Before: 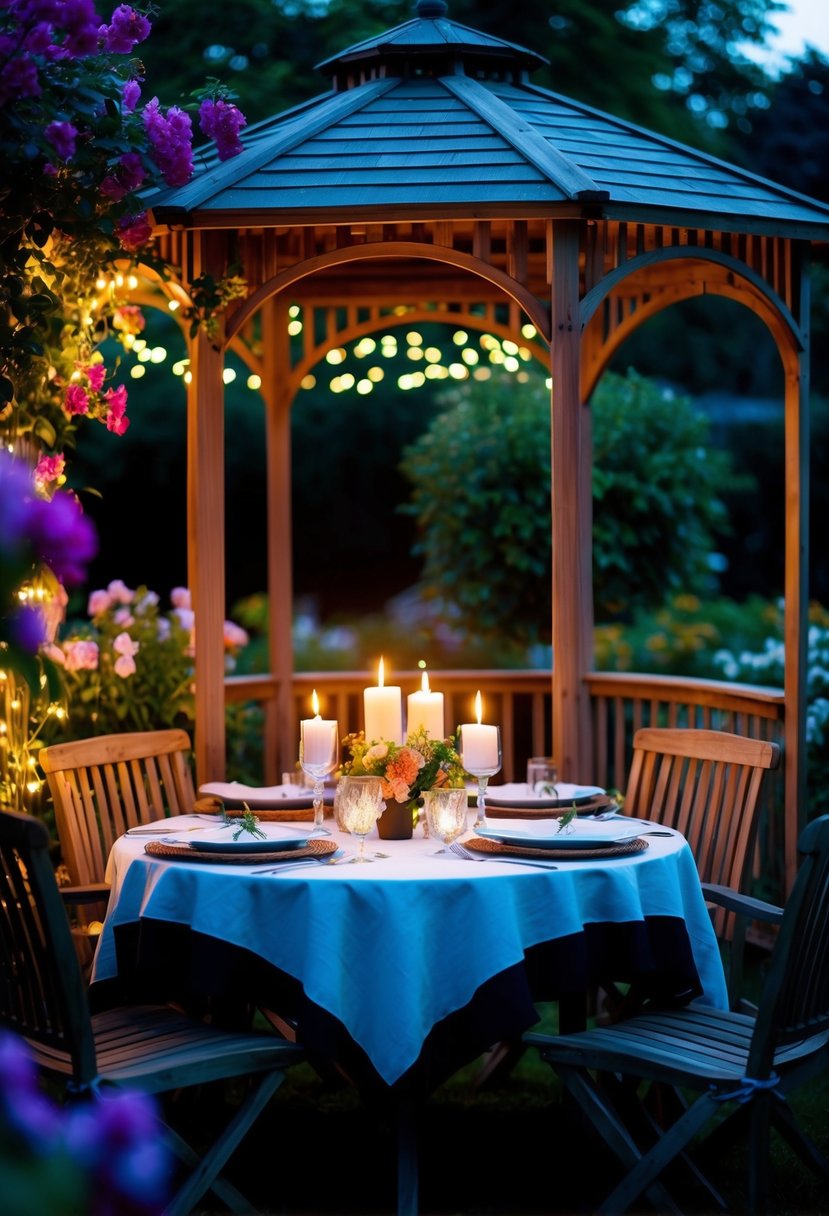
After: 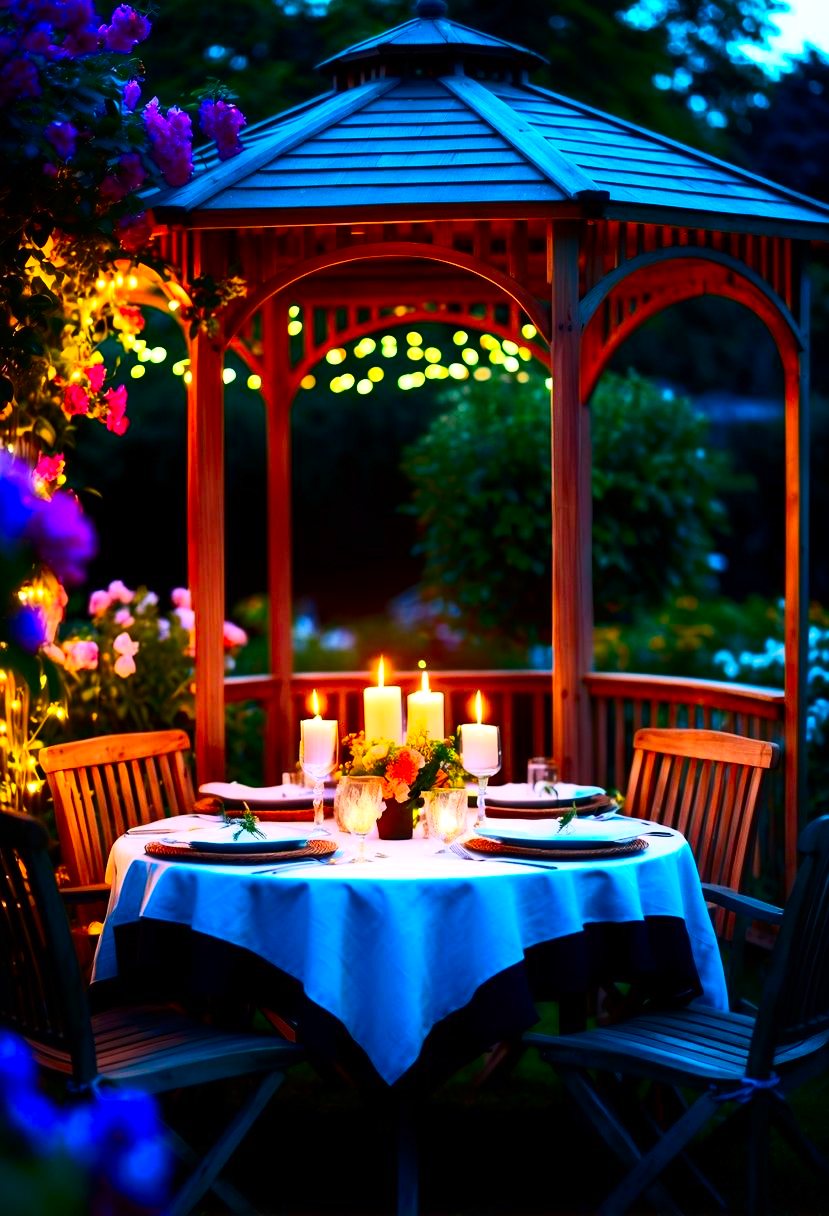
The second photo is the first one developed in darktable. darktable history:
tone equalizer: -8 EV -0.417 EV, -7 EV -0.389 EV, -6 EV -0.333 EV, -5 EV -0.222 EV, -3 EV 0.222 EV, -2 EV 0.333 EV, -1 EV 0.389 EV, +0 EV 0.417 EV, edges refinement/feathering 500, mask exposure compensation -1.57 EV, preserve details no
contrast brightness saturation: contrast 0.26, brightness 0.02, saturation 0.87
